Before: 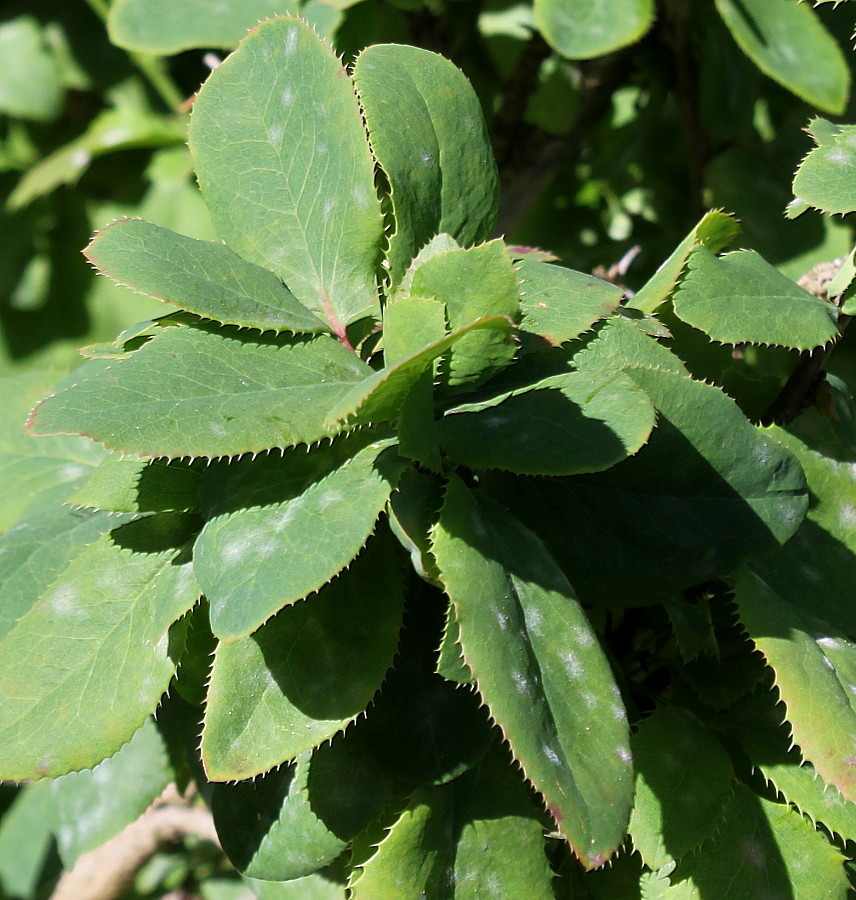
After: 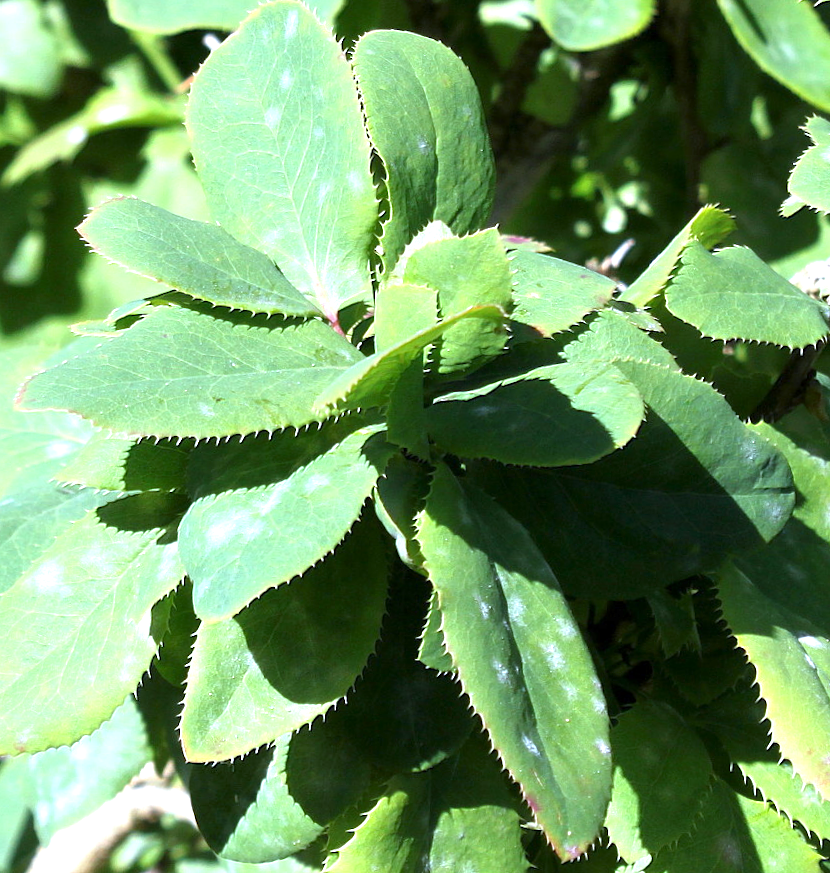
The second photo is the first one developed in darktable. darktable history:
white balance: red 0.926, green 1.003, blue 1.133
exposure: exposure 1 EV, compensate highlight preservation false
crop and rotate: angle -1.69°
